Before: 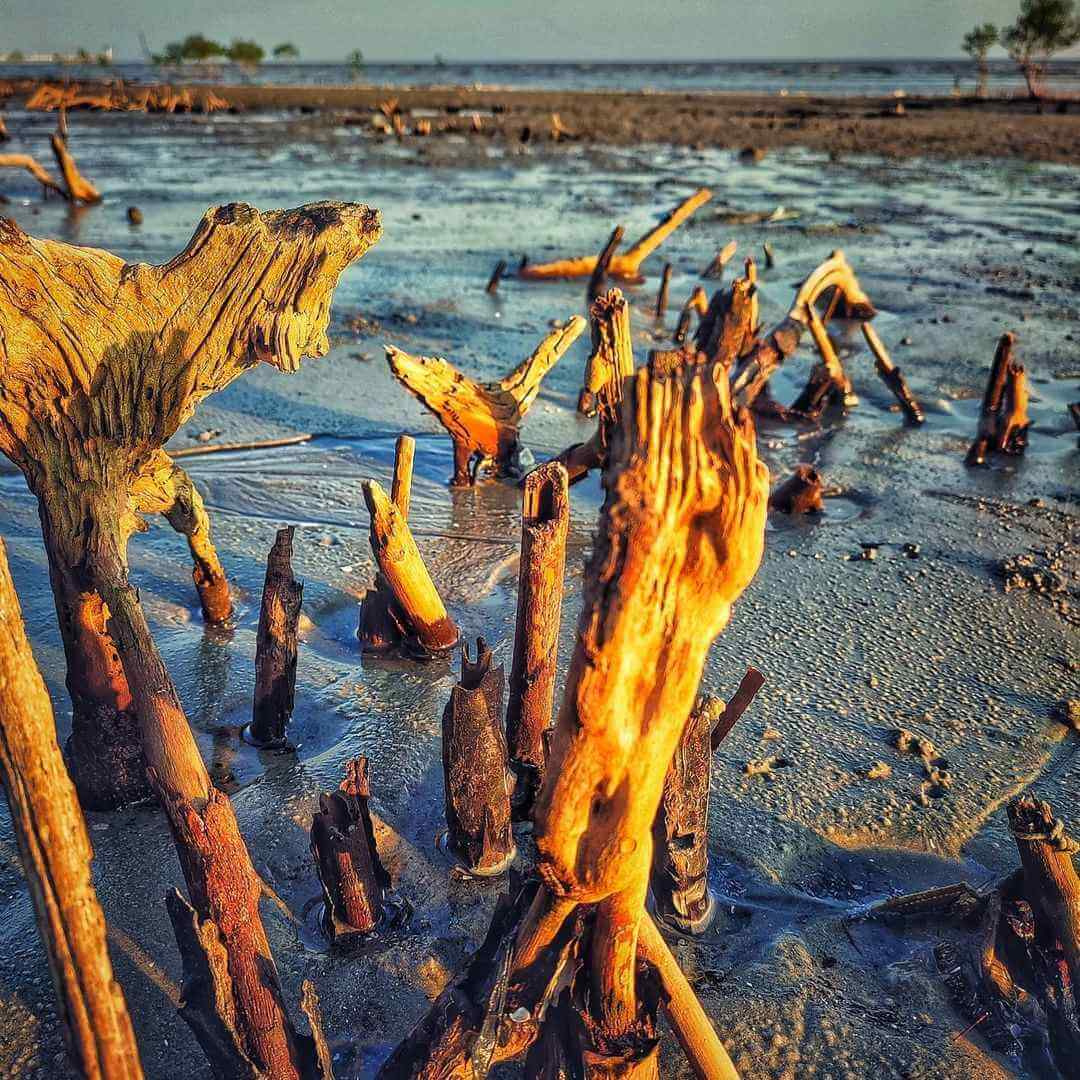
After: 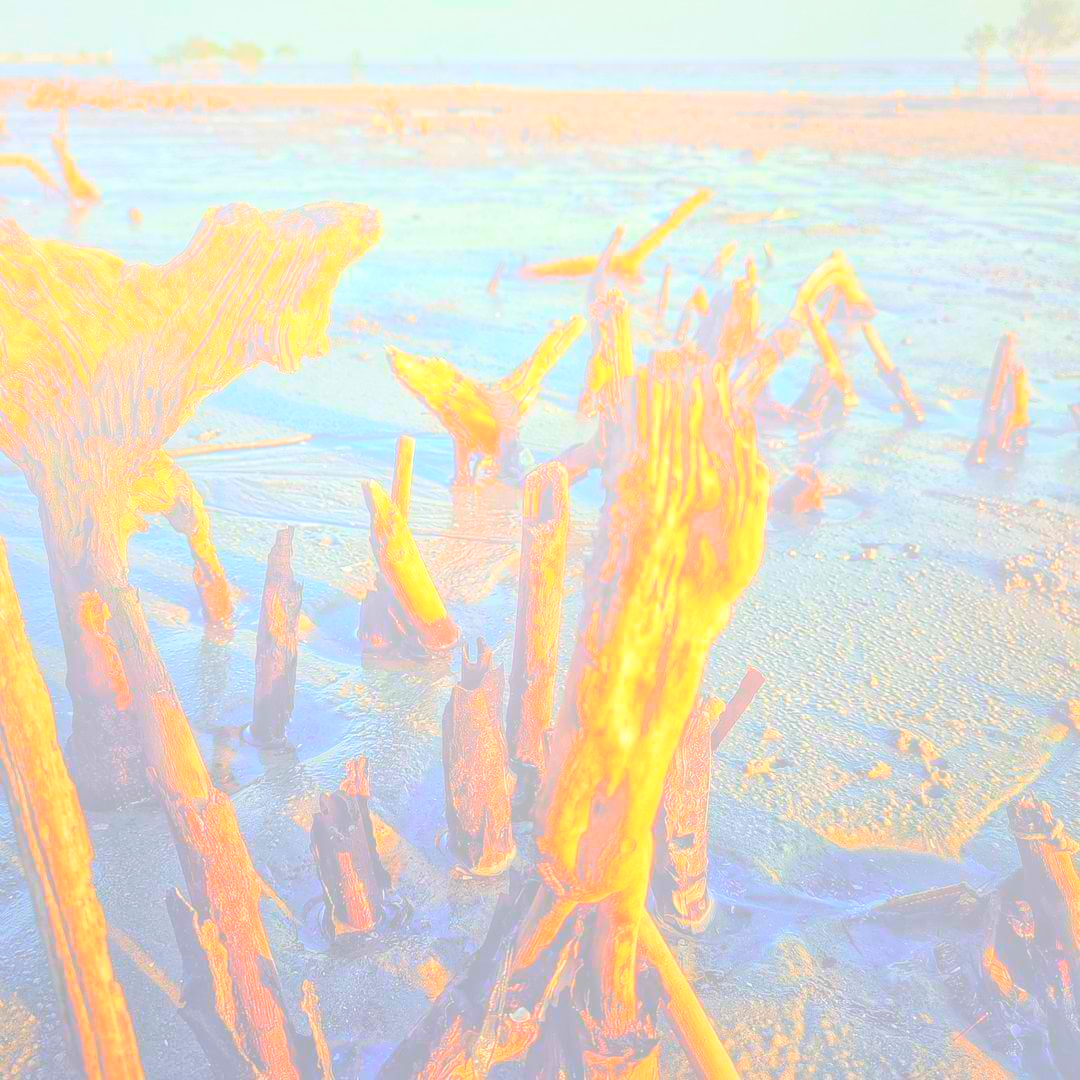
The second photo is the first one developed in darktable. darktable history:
bloom: size 85%, threshold 5%, strength 85% | blend: blend mode multiply, opacity 75%; mask: uniform (no mask)
